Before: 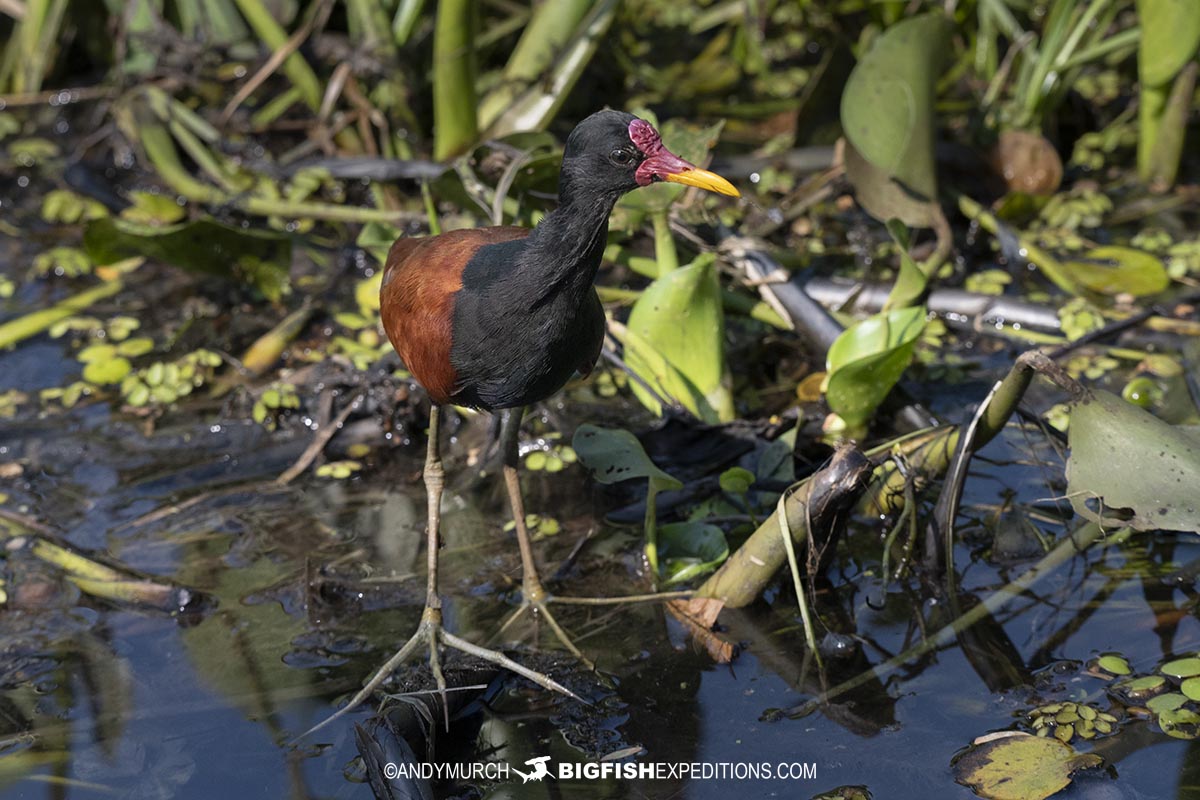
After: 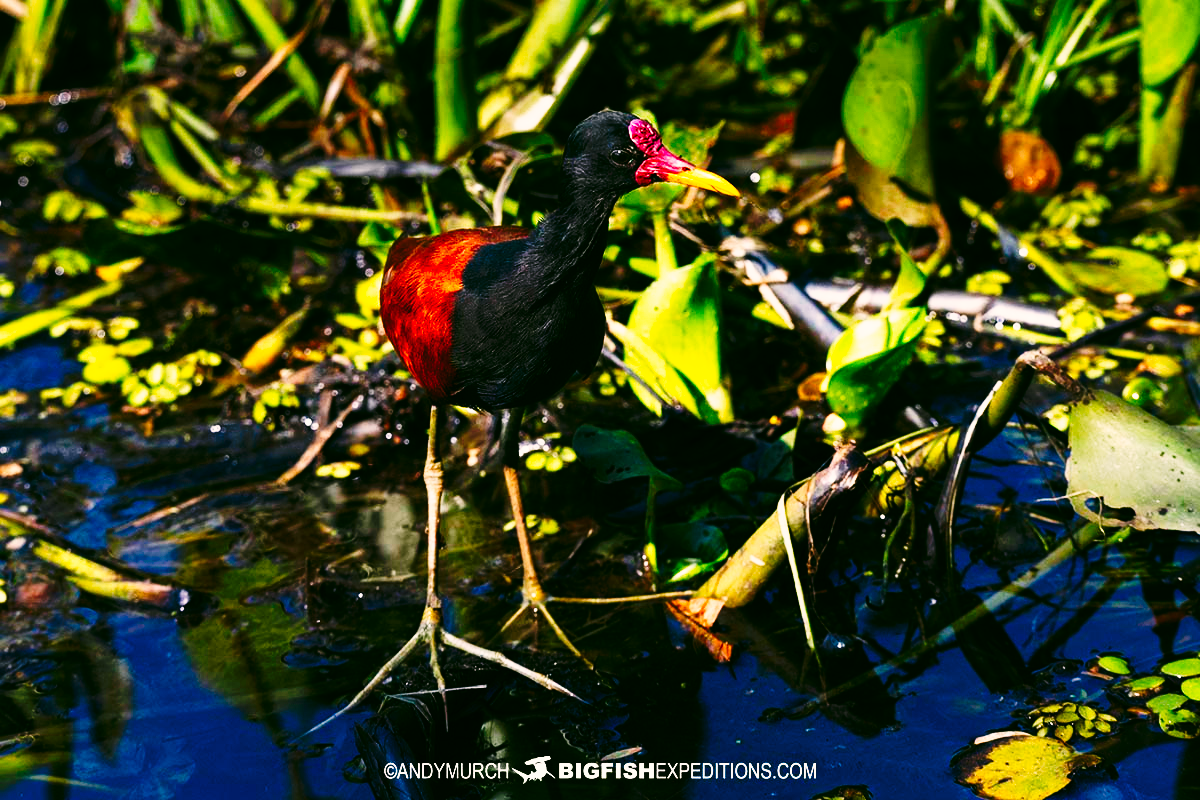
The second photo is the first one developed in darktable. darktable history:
color correction: highlights a* 4.17, highlights b* 4.92, shadows a* -8.23, shadows b* 5.04
tone curve: curves: ch0 [(0, 0) (0.003, 0.004) (0.011, 0.006) (0.025, 0.008) (0.044, 0.012) (0.069, 0.017) (0.1, 0.021) (0.136, 0.029) (0.177, 0.043) (0.224, 0.062) (0.277, 0.108) (0.335, 0.166) (0.399, 0.301) (0.468, 0.467) (0.543, 0.64) (0.623, 0.803) (0.709, 0.908) (0.801, 0.969) (0.898, 0.988) (1, 1)], preserve colors none
color balance rgb: linear chroma grading › global chroma 15.167%, perceptual saturation grading › global saturation 26.409%, perceptual saturation grading › highlights -28.084%, perceptual saturation grading › mid-tones 15.156%, perceptual saturation grading › shadows 34.362%, global vibrance -24.91%
